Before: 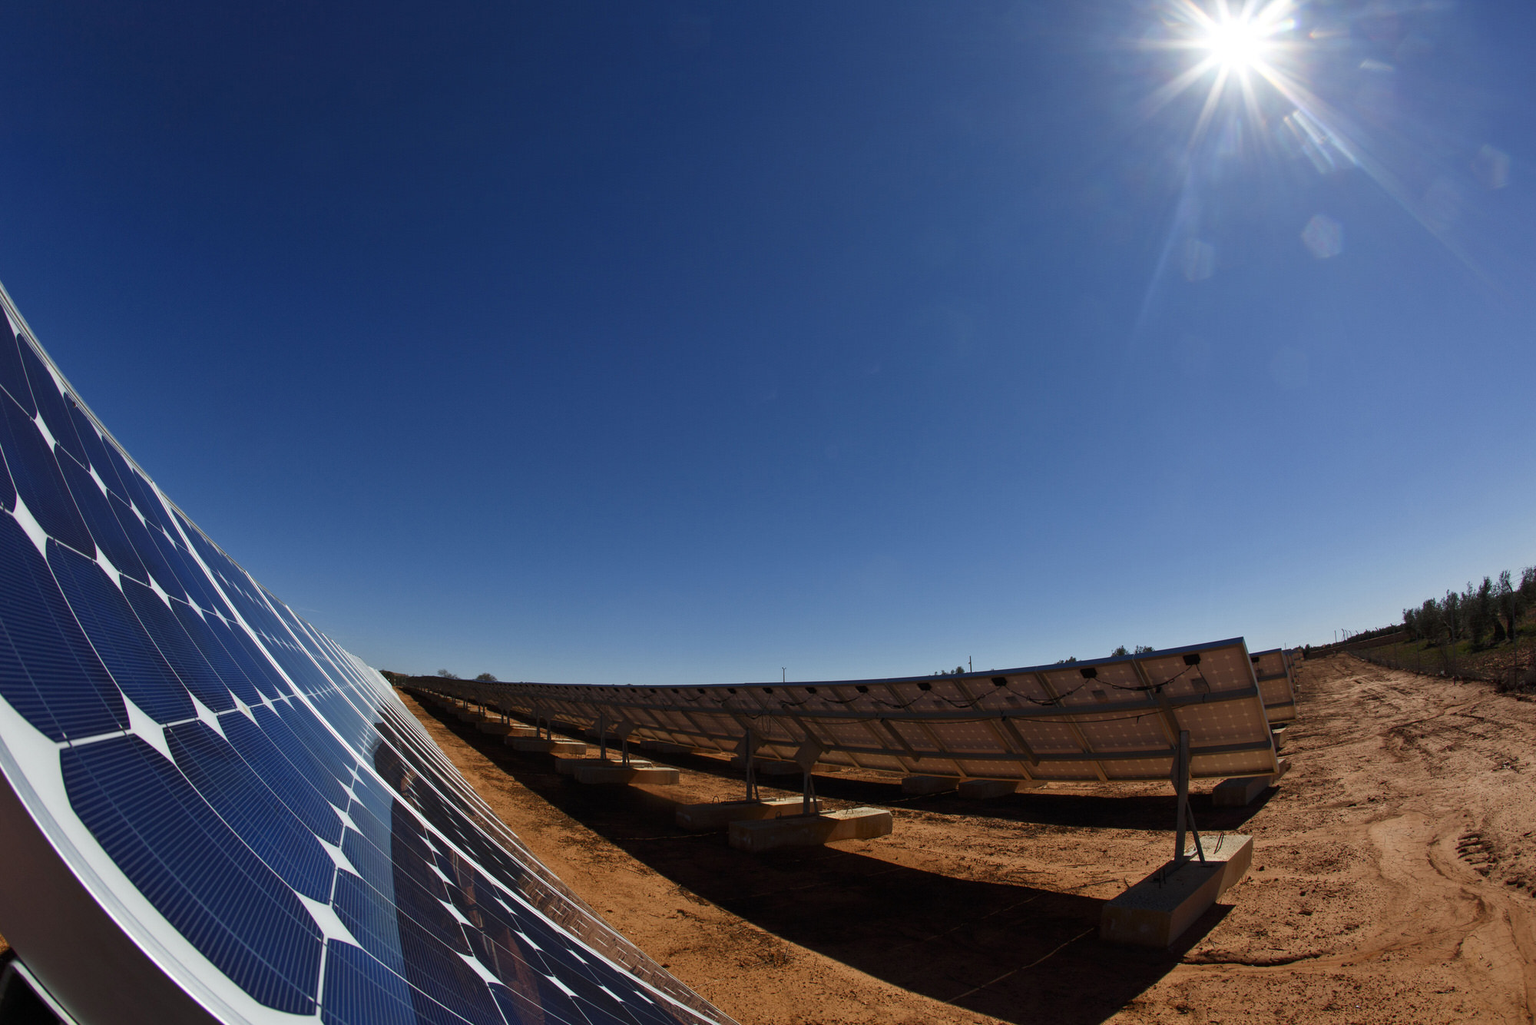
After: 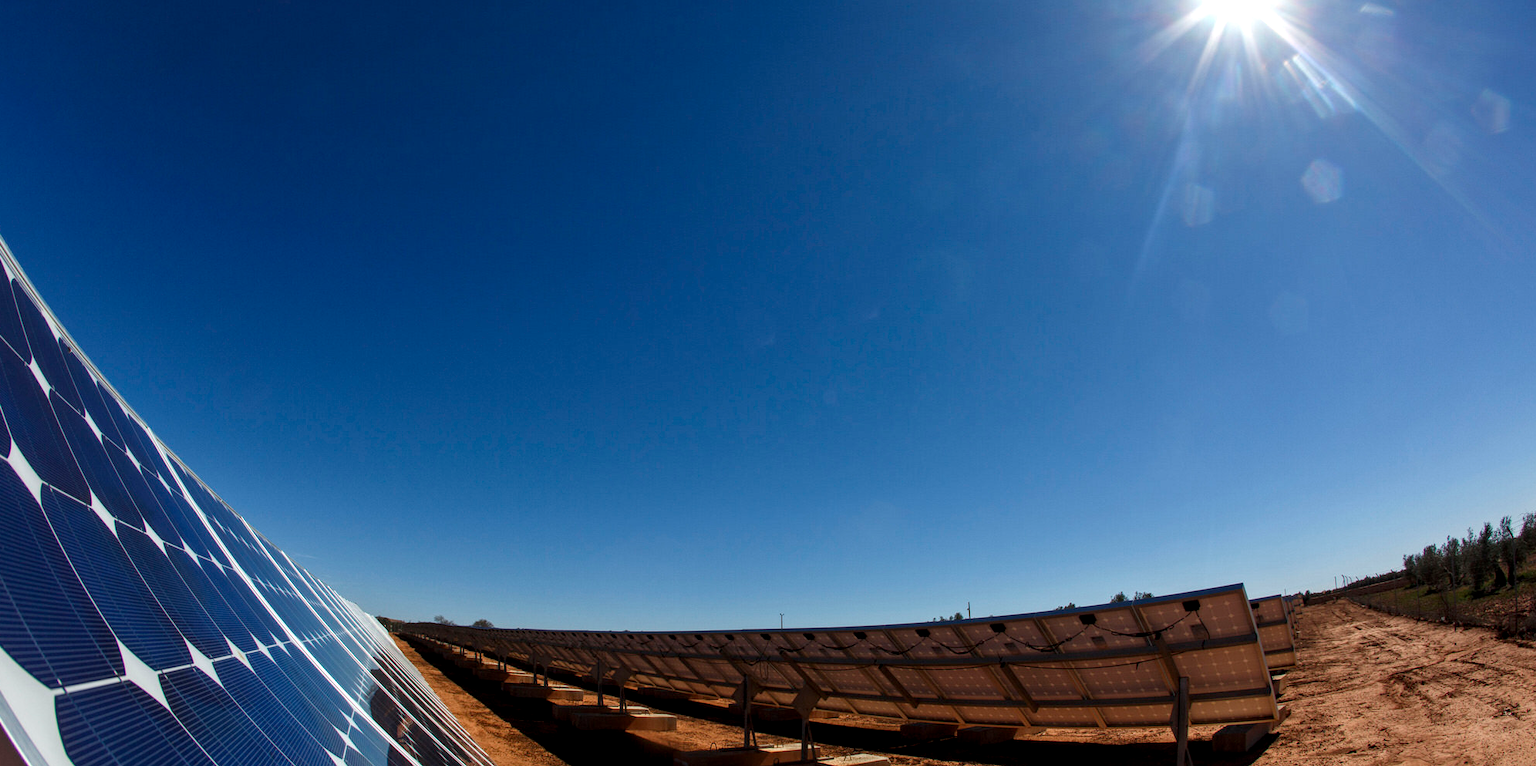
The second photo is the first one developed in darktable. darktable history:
exposure: exposure 0.202 EV, compensate highlight preservation false
local contrast: on, module defaults
crop: left 0.356%, top 5.54%, bottom 19.929%
